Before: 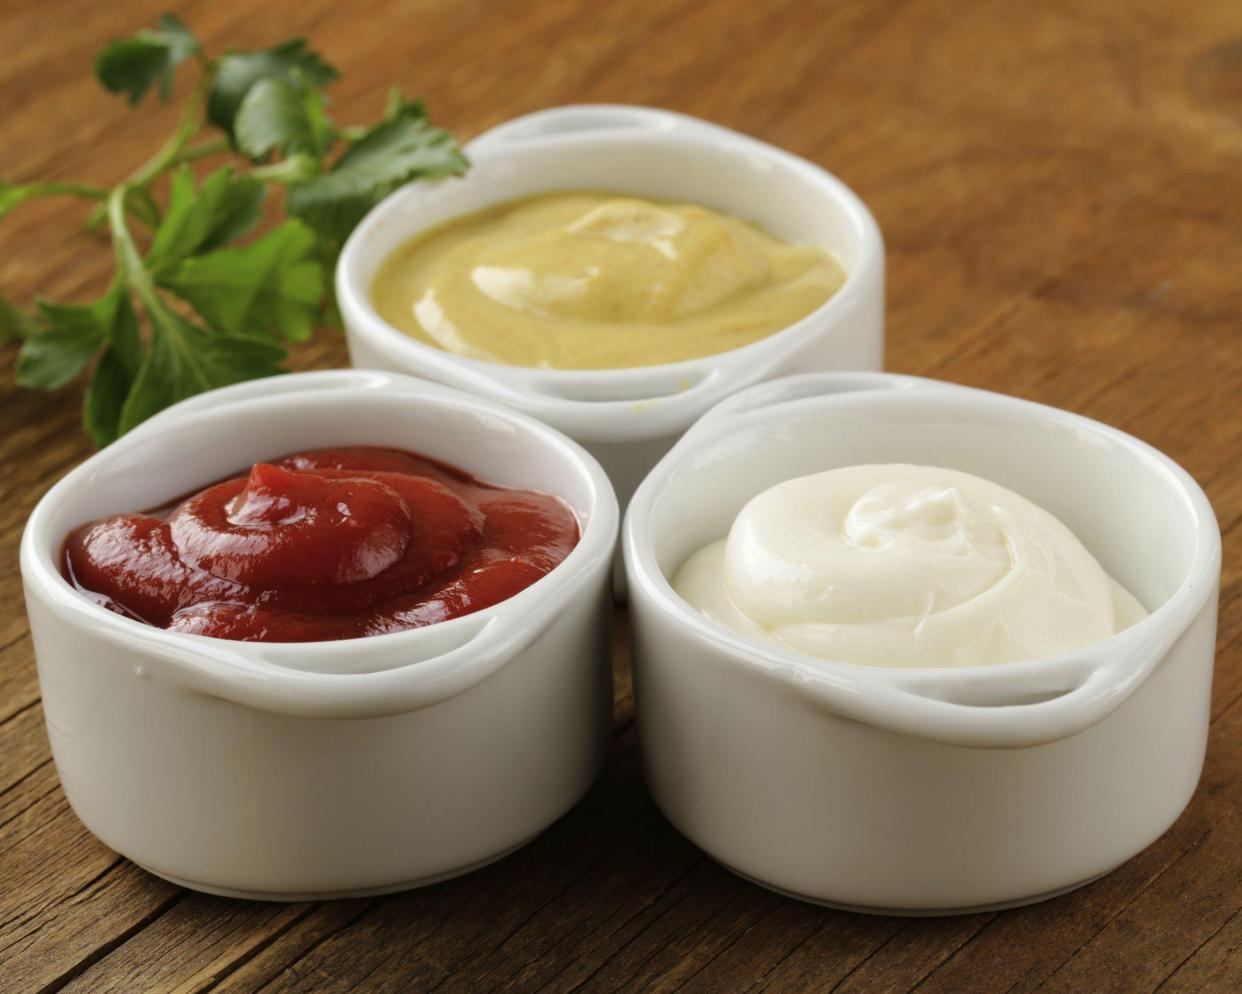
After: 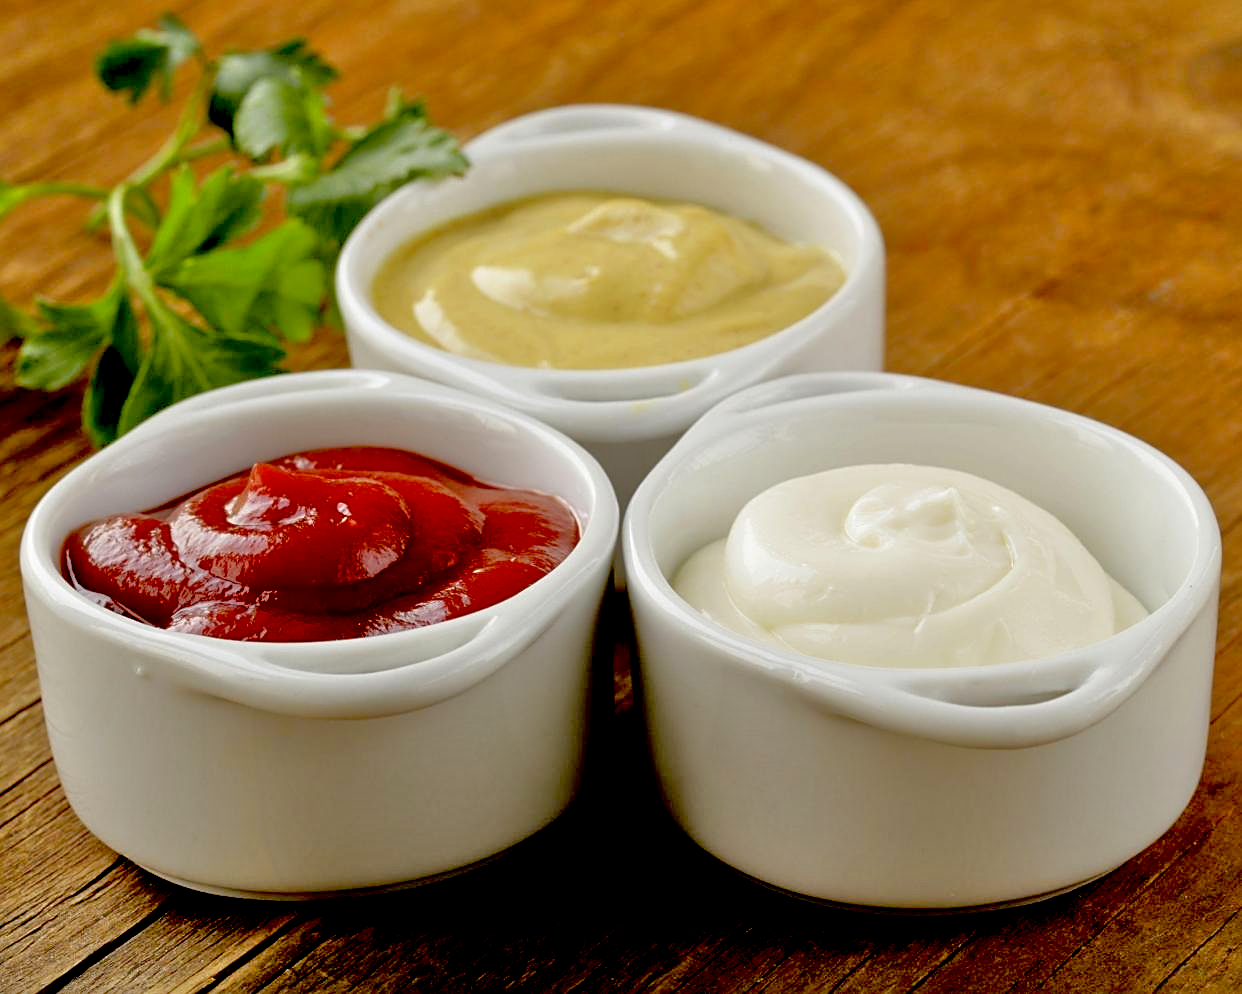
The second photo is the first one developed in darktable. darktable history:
sharpen: on, module defaults
exposure: black level correction 0.028, exposure -0.081 EV, compensate highlight preservation false
tone equalizer: -7 EV 0.144 EV, -6 EV 0.598 EV, -5 EV 1.12 EV, -4 EV 1.35 EV, -3 EV 1.15 EV, -2 EV 0.6 EV, -1 EV 0.151 EV
